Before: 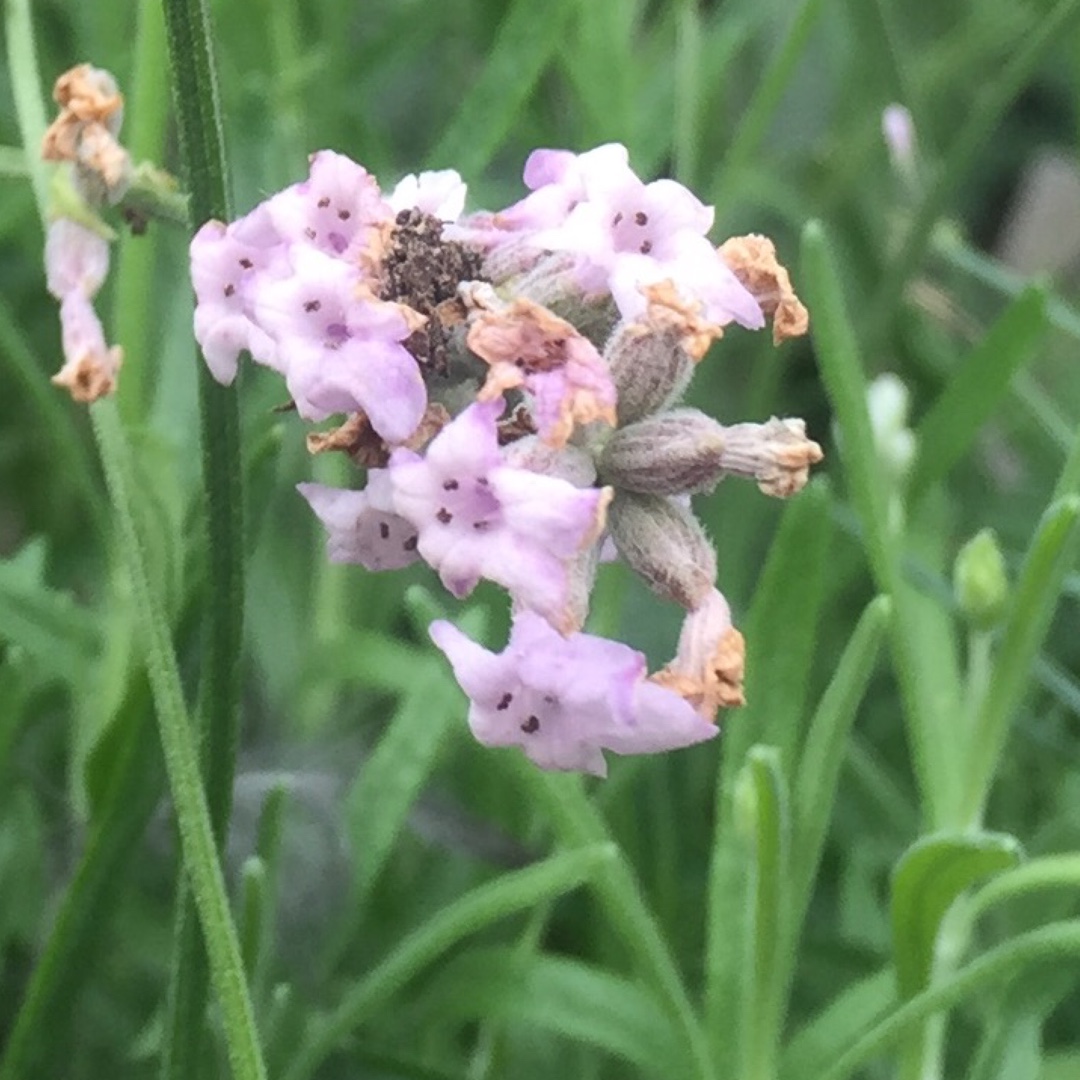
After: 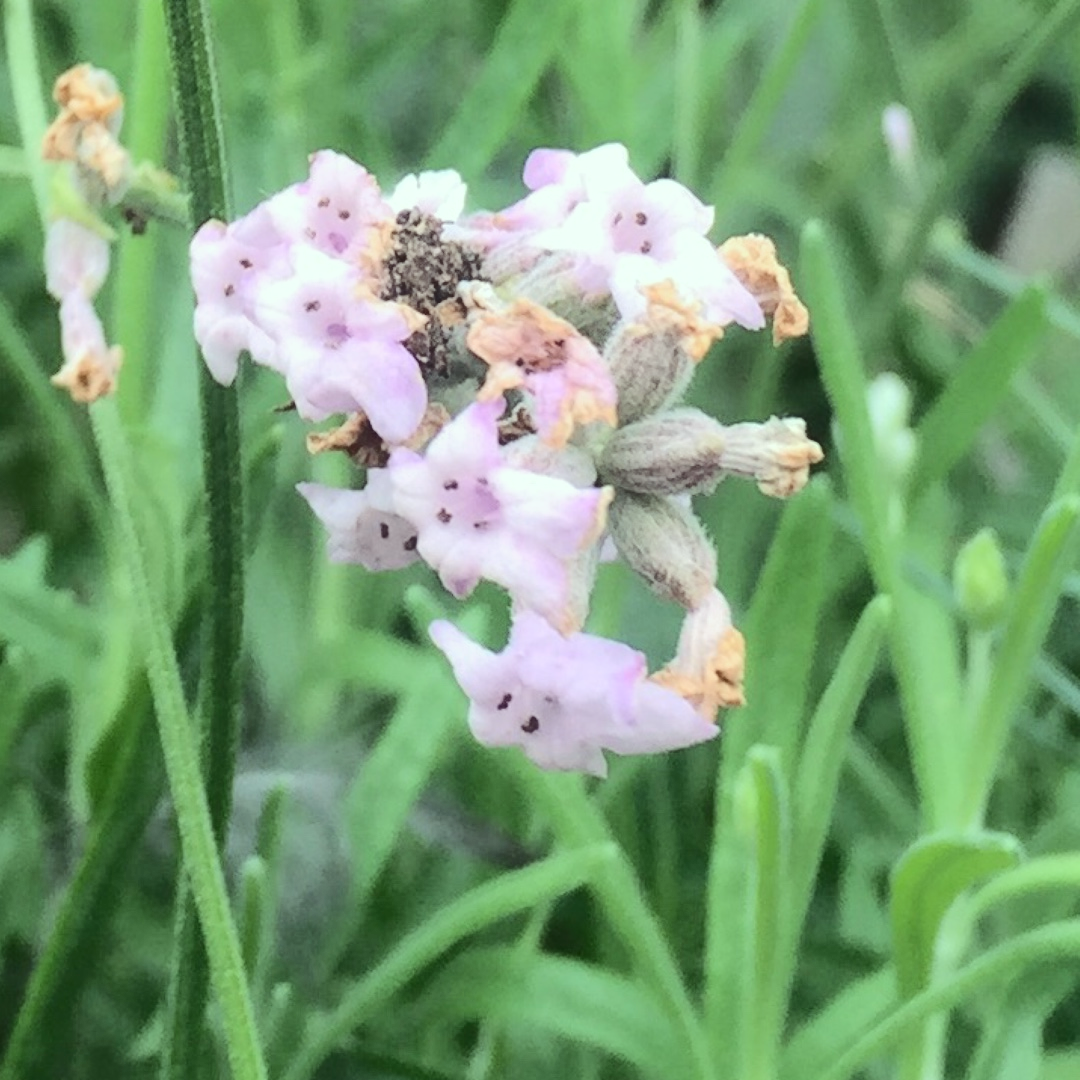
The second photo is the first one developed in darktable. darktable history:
tone curve: curves: ch0 [(0, 0) (0.003, 0.117) (0.011, 0.115) (0.025, 0.116) (0.044, 0.116) (0.069, 0.112) (0.1, 0.113) (0.136, 0.127) (0.177, 0.148) (0.224, 0.191) (0.277, 0.249) (0.335, 0.363) (0.399, 0.479) (0.468, 0.589) (0.543, 0.664) (0.623, 0.733) (0.709, 0.799) (0.801, 0.852) (0.898, 0.914) (1, 1)], color space Lab, independent channels, preserve colors none
color correction: highlights a* -8.59, highlights b* 3.15
